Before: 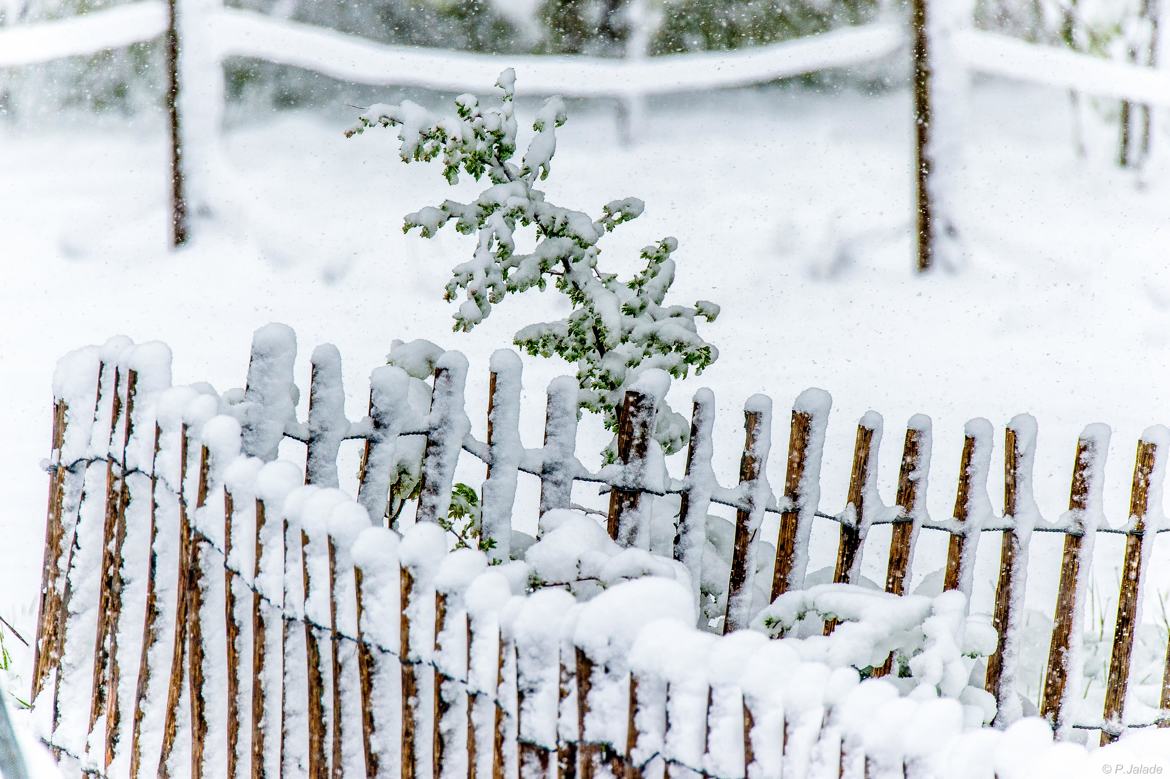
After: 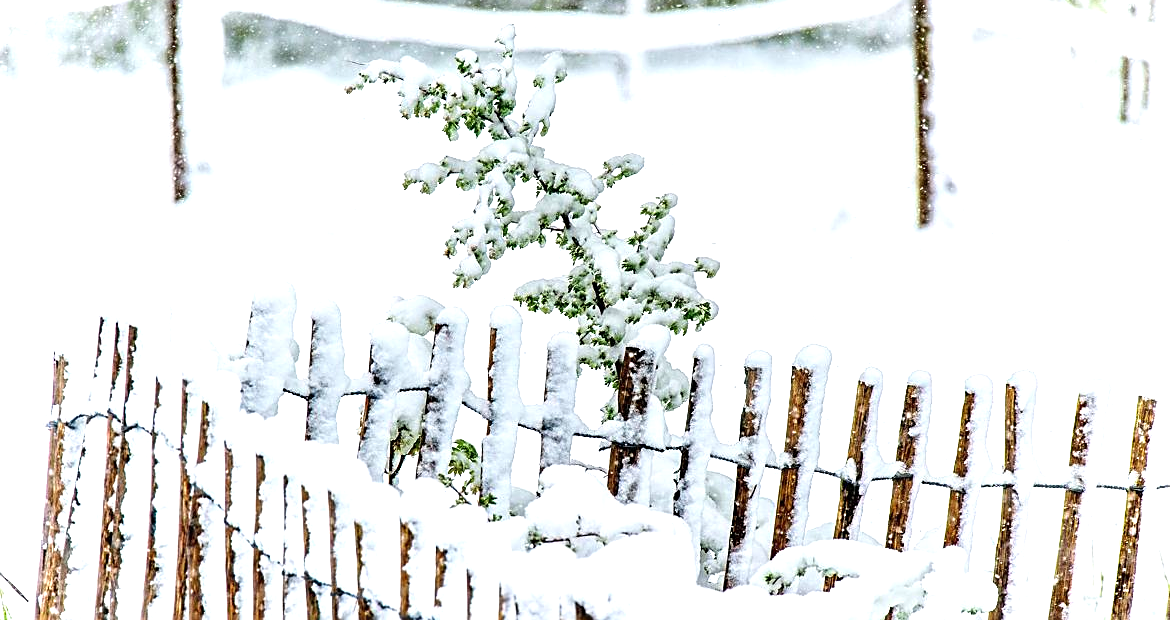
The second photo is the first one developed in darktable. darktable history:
sharpen: on, module defaults
contrast equalizer: octaves 7, y [[0.5, 0.542, 0.583, 0.625, 0.667, 0.708], [0.5 ×6], [0.5 ×6], [0 ×6], [0 ×6]], mix -0.219
crop and rotate: top 5.659%, bottom 14.75%
exposure: exposure 0.77 EV, compensate highlight preservation false
